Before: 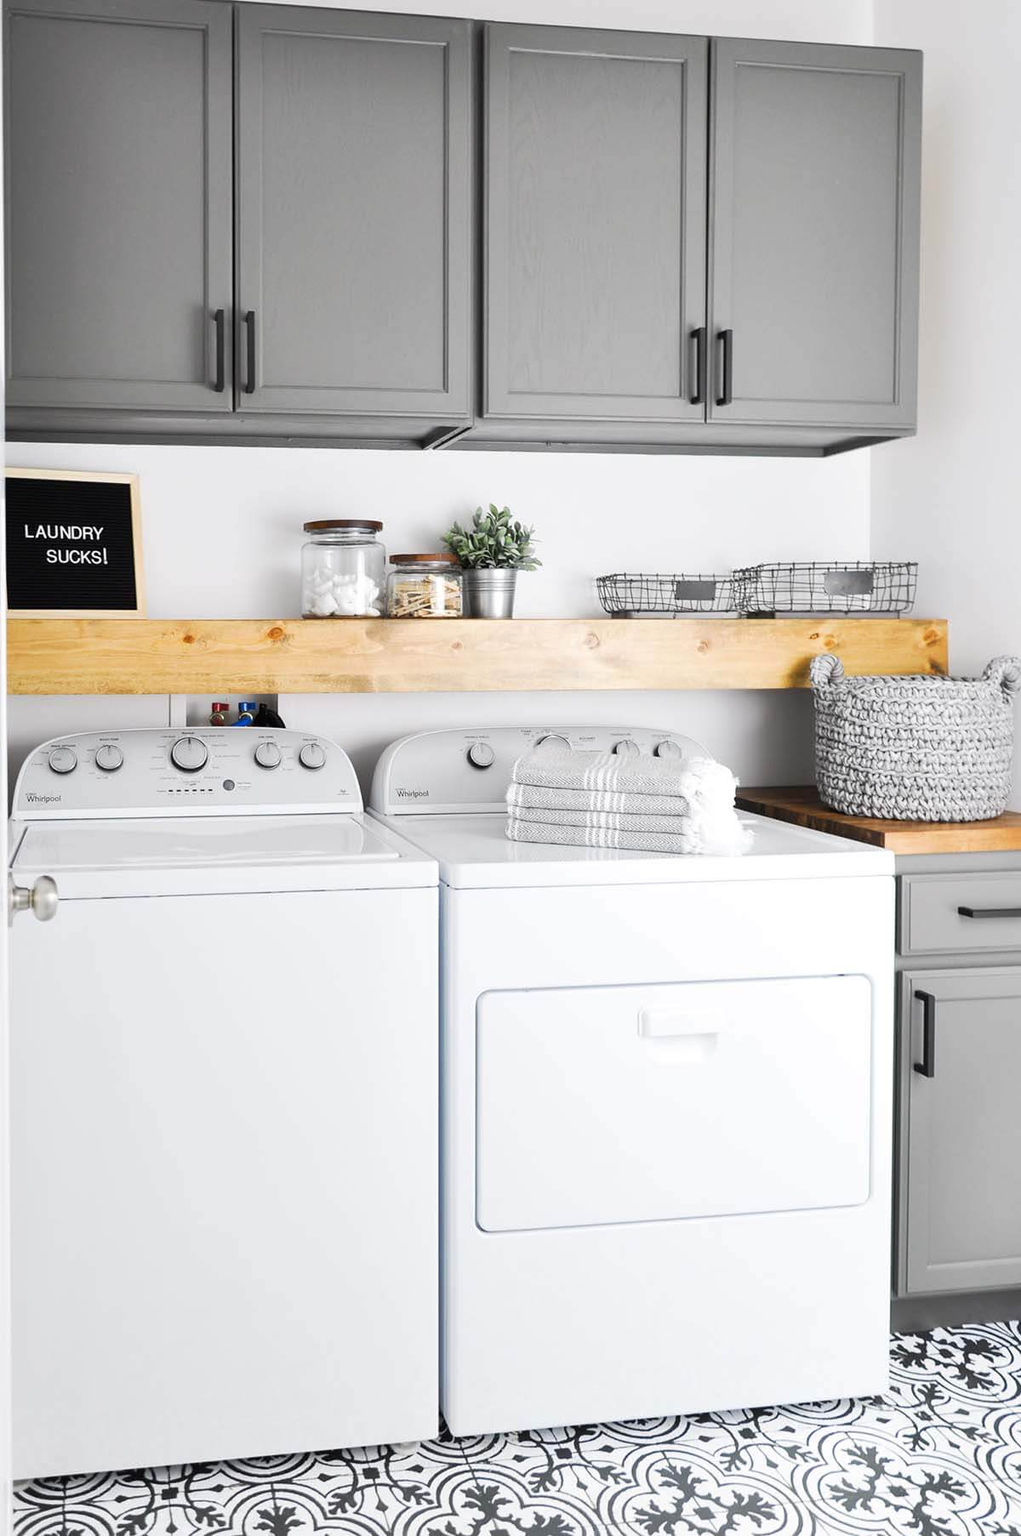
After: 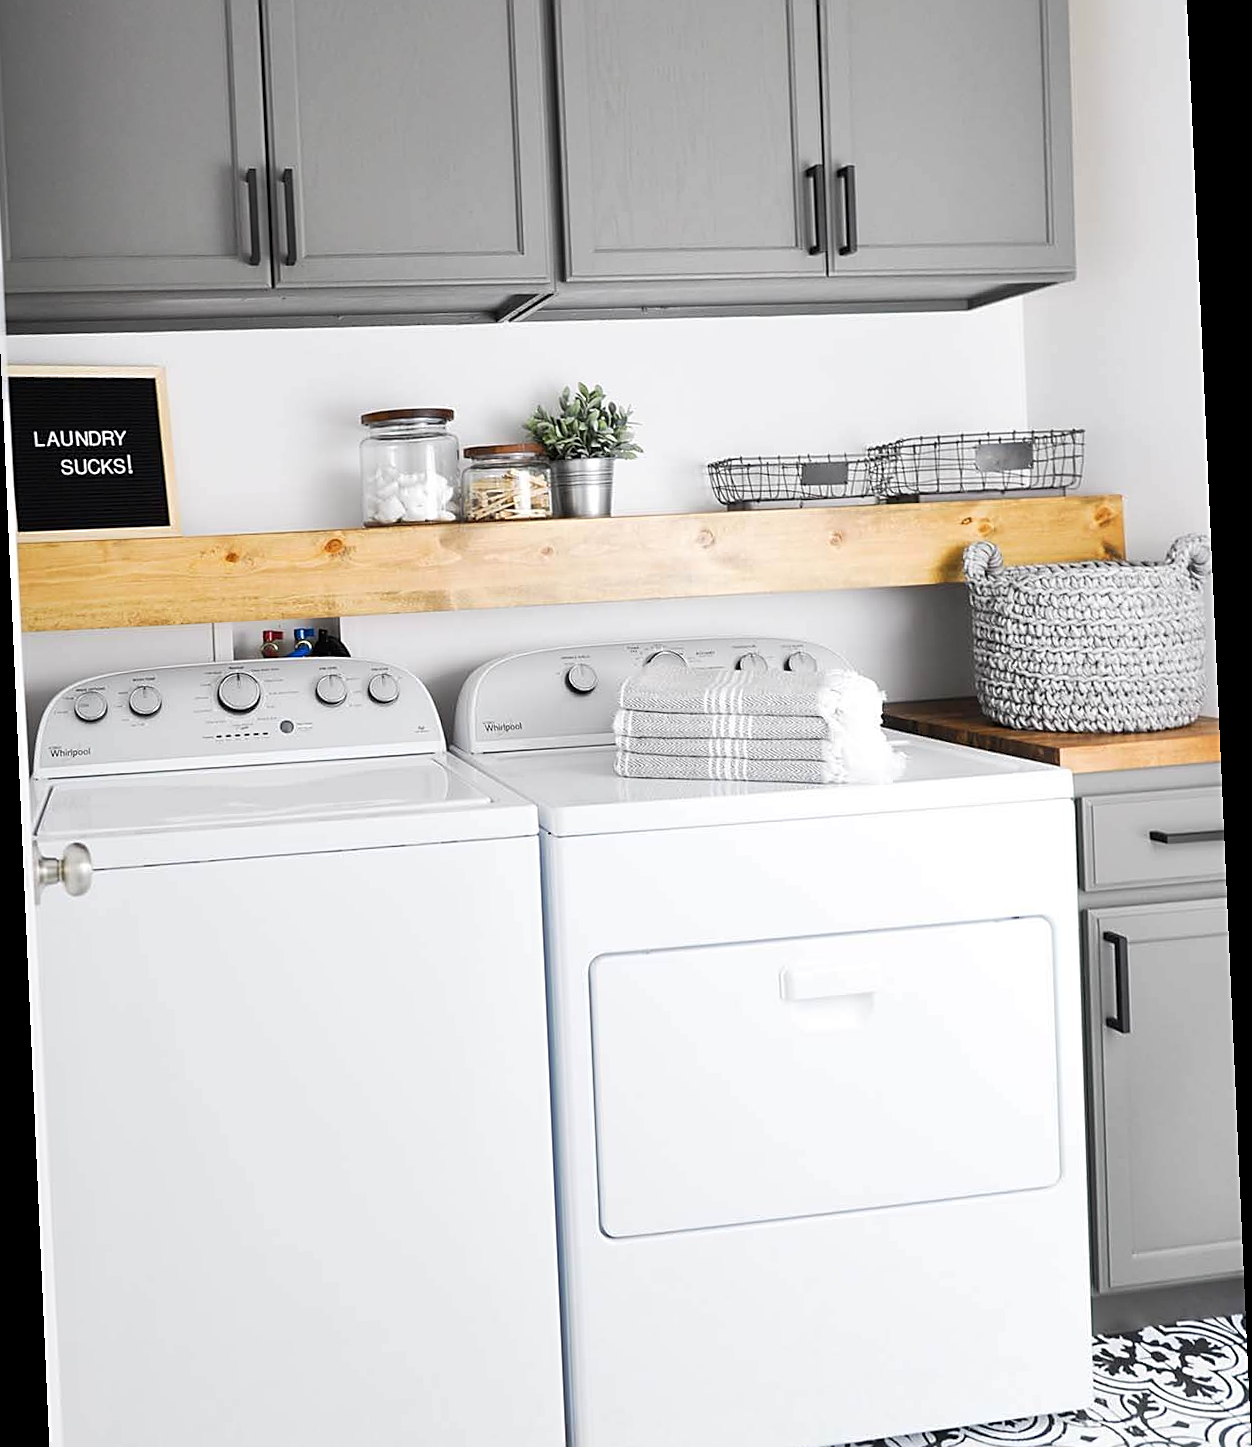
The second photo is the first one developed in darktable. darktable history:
sharpen: on, module defaults
crop and rotate: left 1.814%, top 12.818%, right 0.25%, bottom 9.225%
color zones: curves: ch2 [(0, 0.5) (0.143, 0.5) (0.286, 0.489) (0.415, 0.421) (0.571, 0.5) (0.714, 0.5) (0.857, 0.5) (1, 0.5)]
rotate and perspective: rotation -2.56°, automatic cropping off
